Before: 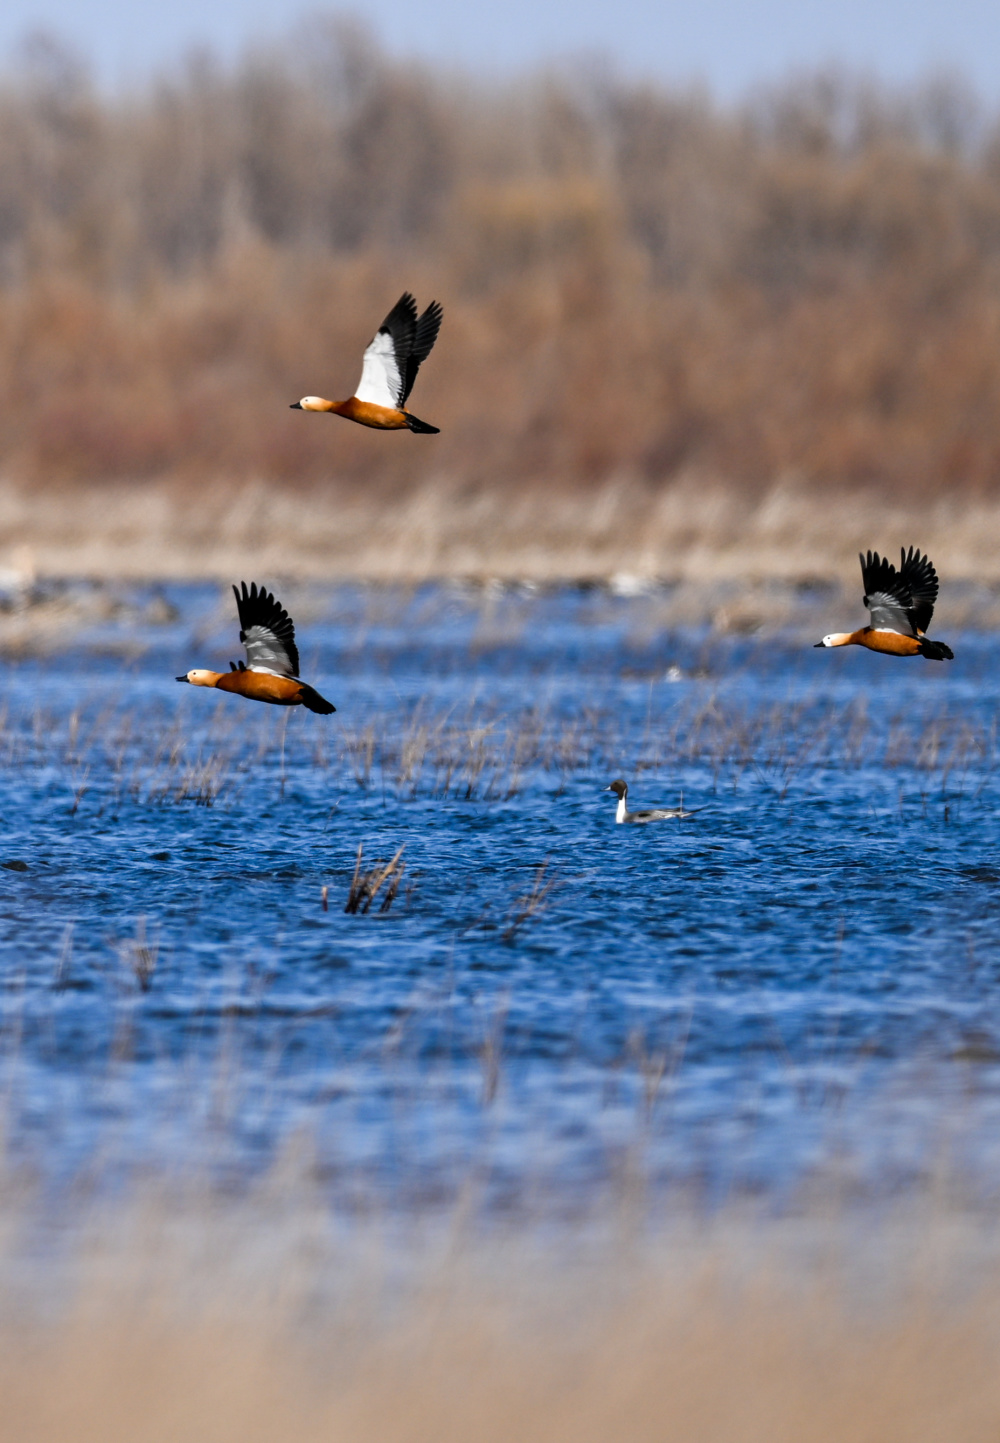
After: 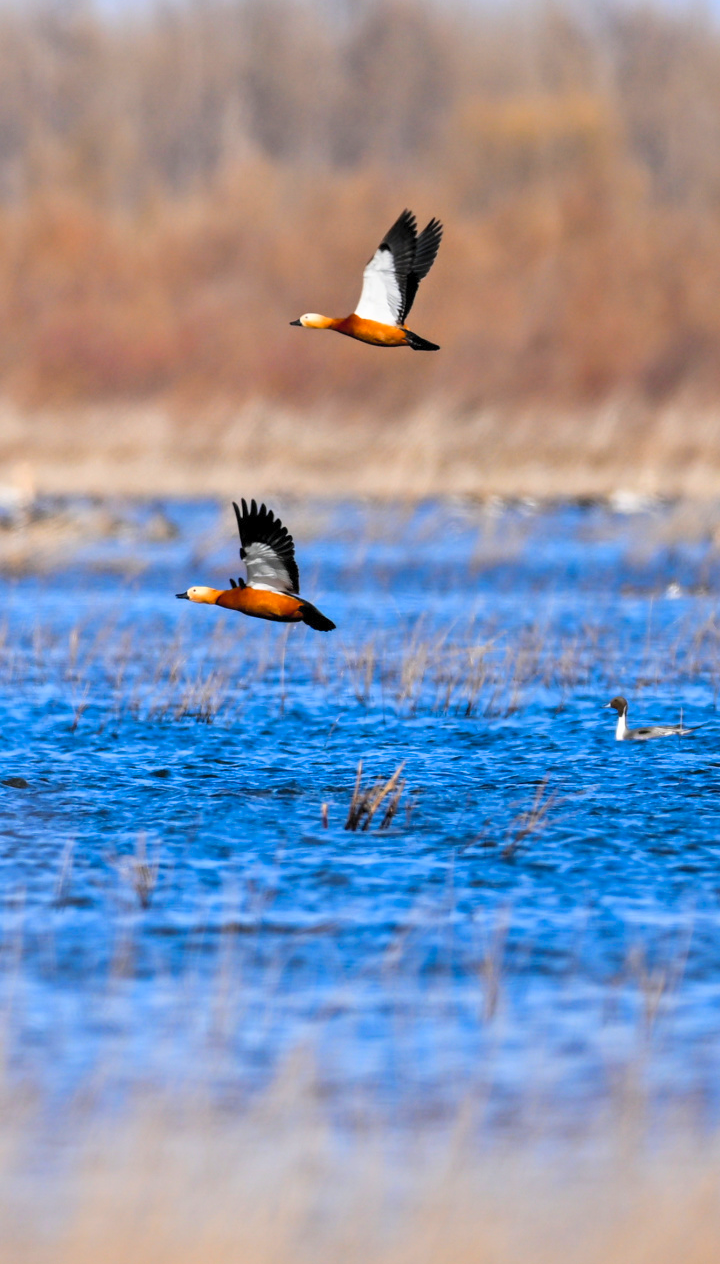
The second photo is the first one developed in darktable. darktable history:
contrast brightness saturation: contrast 0.07, brightness 0.18, saturation 0.4
crop: top 5.803%, right 27.864%, bottom 5.804%
